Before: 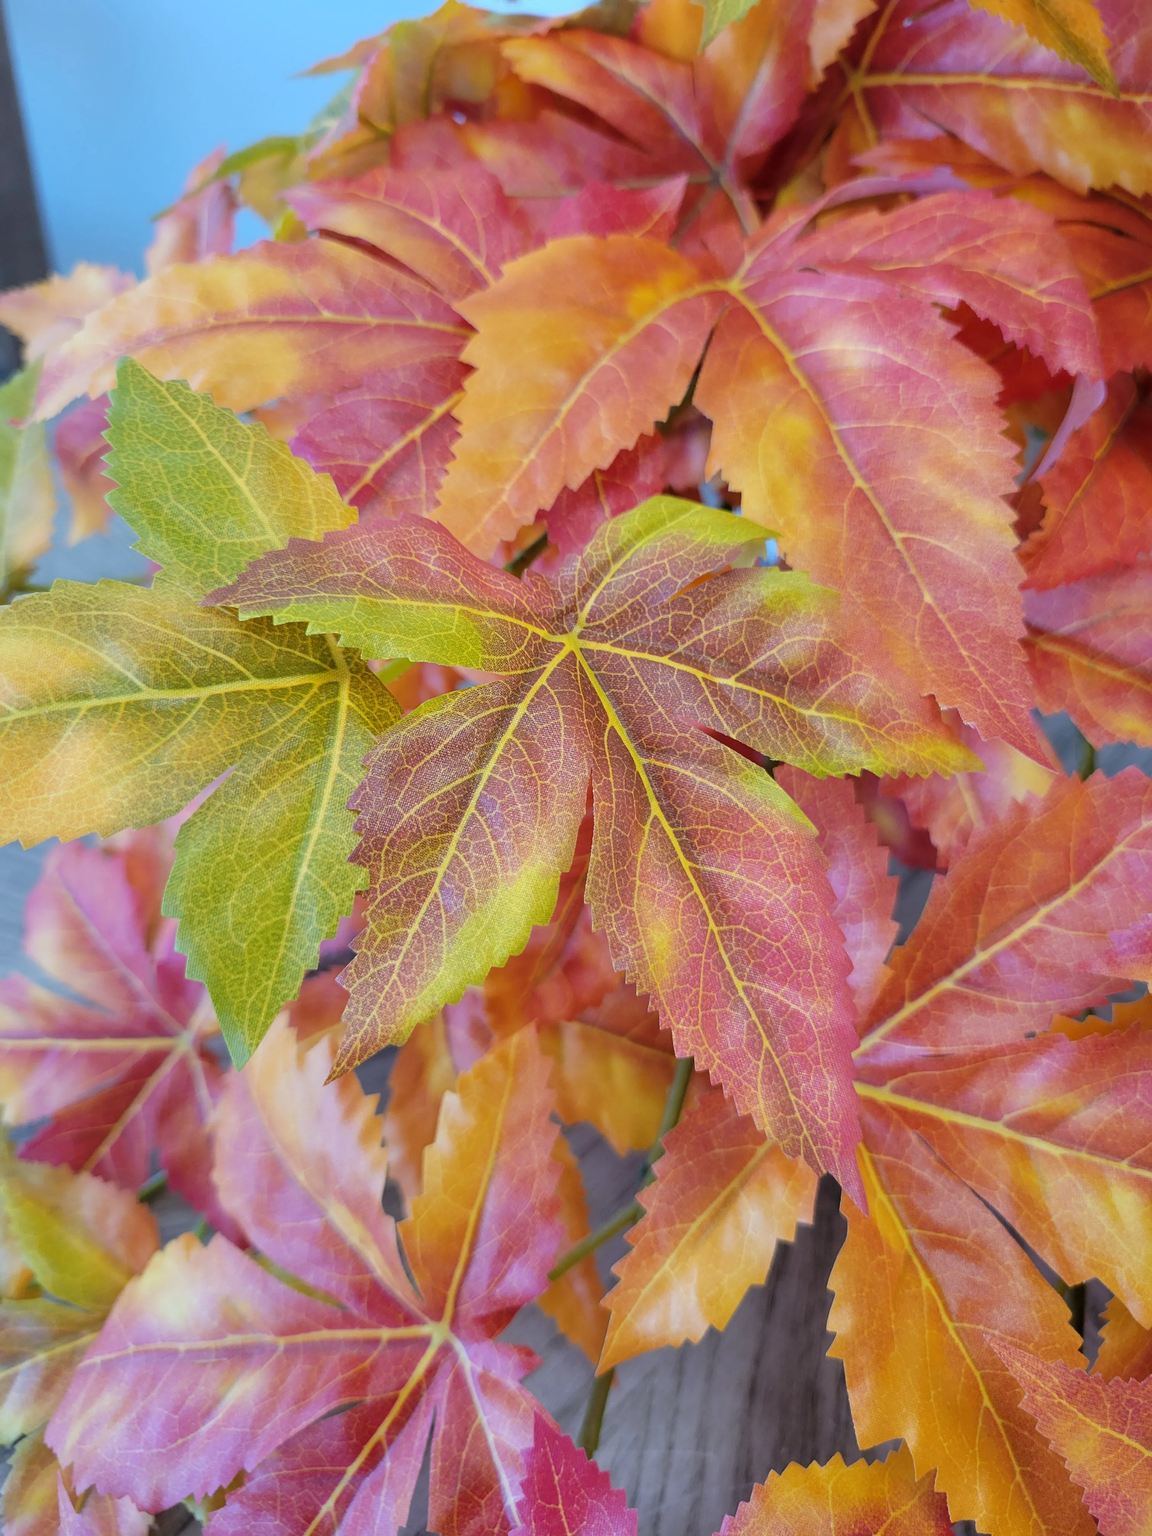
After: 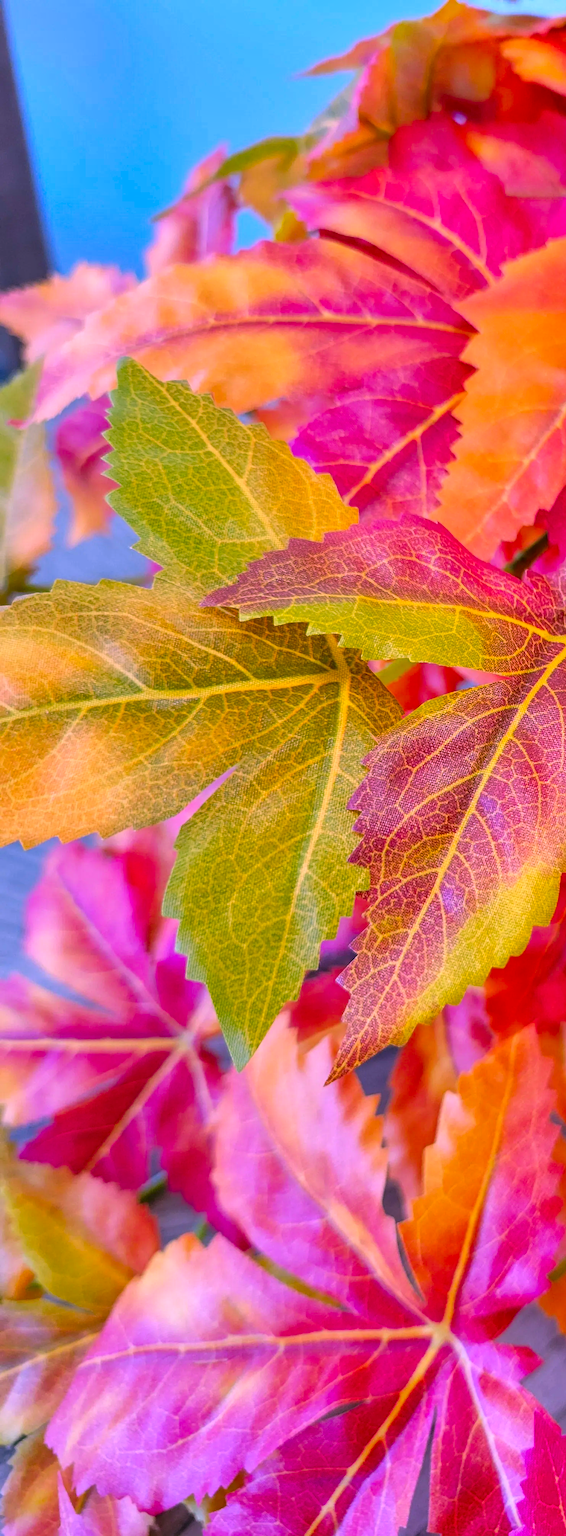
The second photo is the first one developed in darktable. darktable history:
local contrast: on, module defaults
shadows and highlights: shadows 49, highlights -41, soften with gaussian
crop and rotate: left 0%, top 0%, right 50.845%
color correction: highlights a* 19.5, highlights b* -11.53, saturation 1.69
